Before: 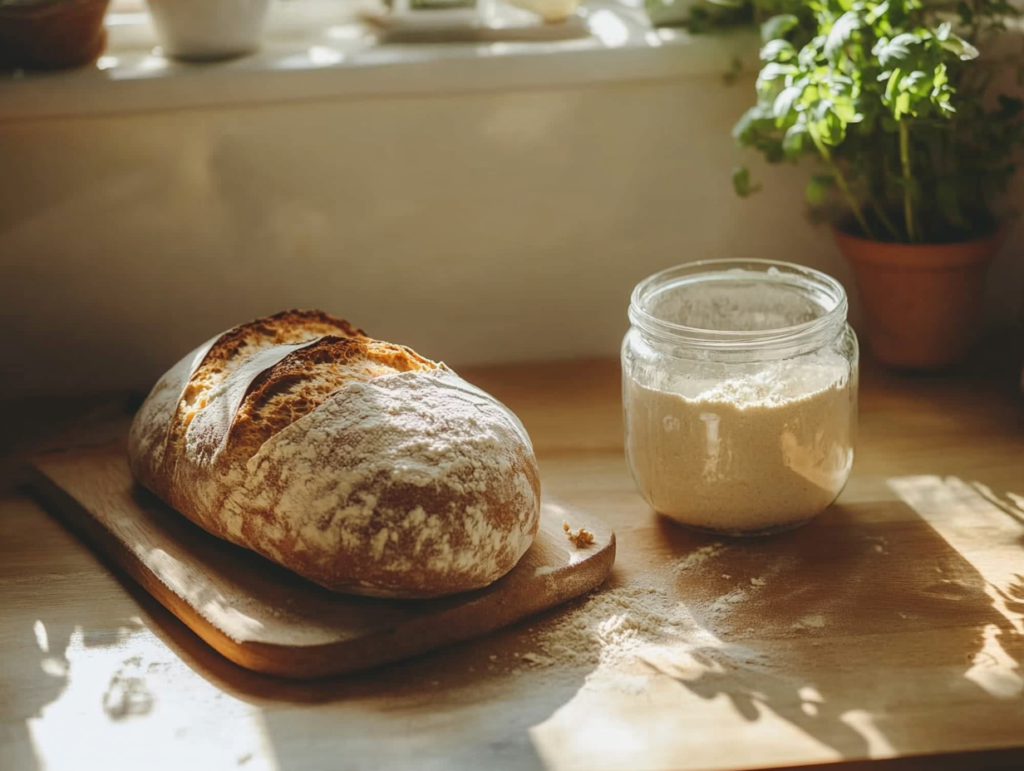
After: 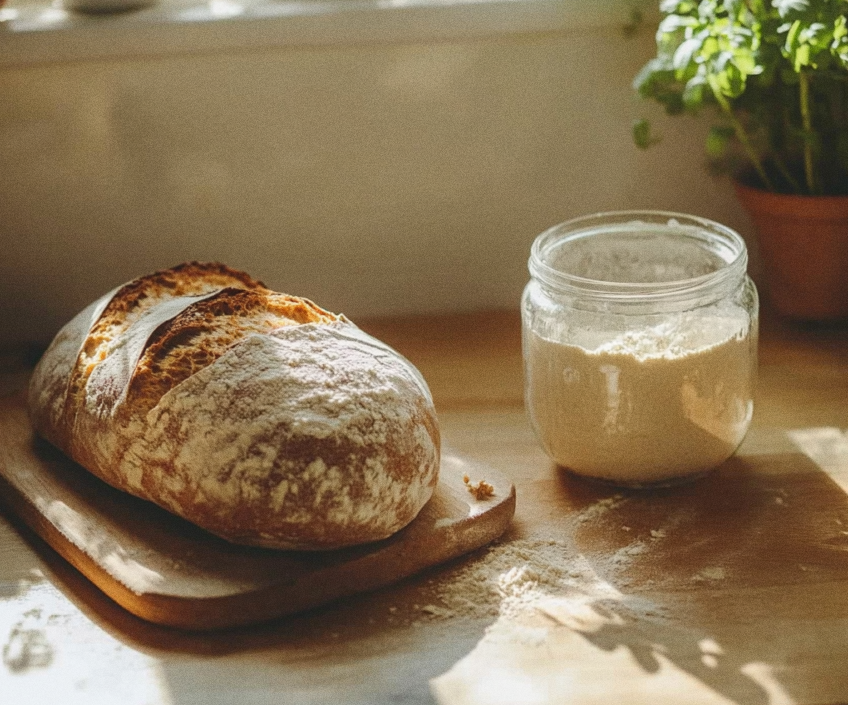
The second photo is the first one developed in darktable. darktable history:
grain: coarseness 7.08 ISO, strength 21.67%, mid-tones bias 59.58%
crop: left 9.807%, top 6.259%, right 7.334%, bottom 2.177%
exposure: compensate highlight preservation false
fill light: on, module defaults
contrast equalizer: y [[0.5, 0.5, 0.478, 0.5, 0.5, 0.5], [0.5 ×6], [0.5 ×6], [0 ×6], [0 ×6]]
